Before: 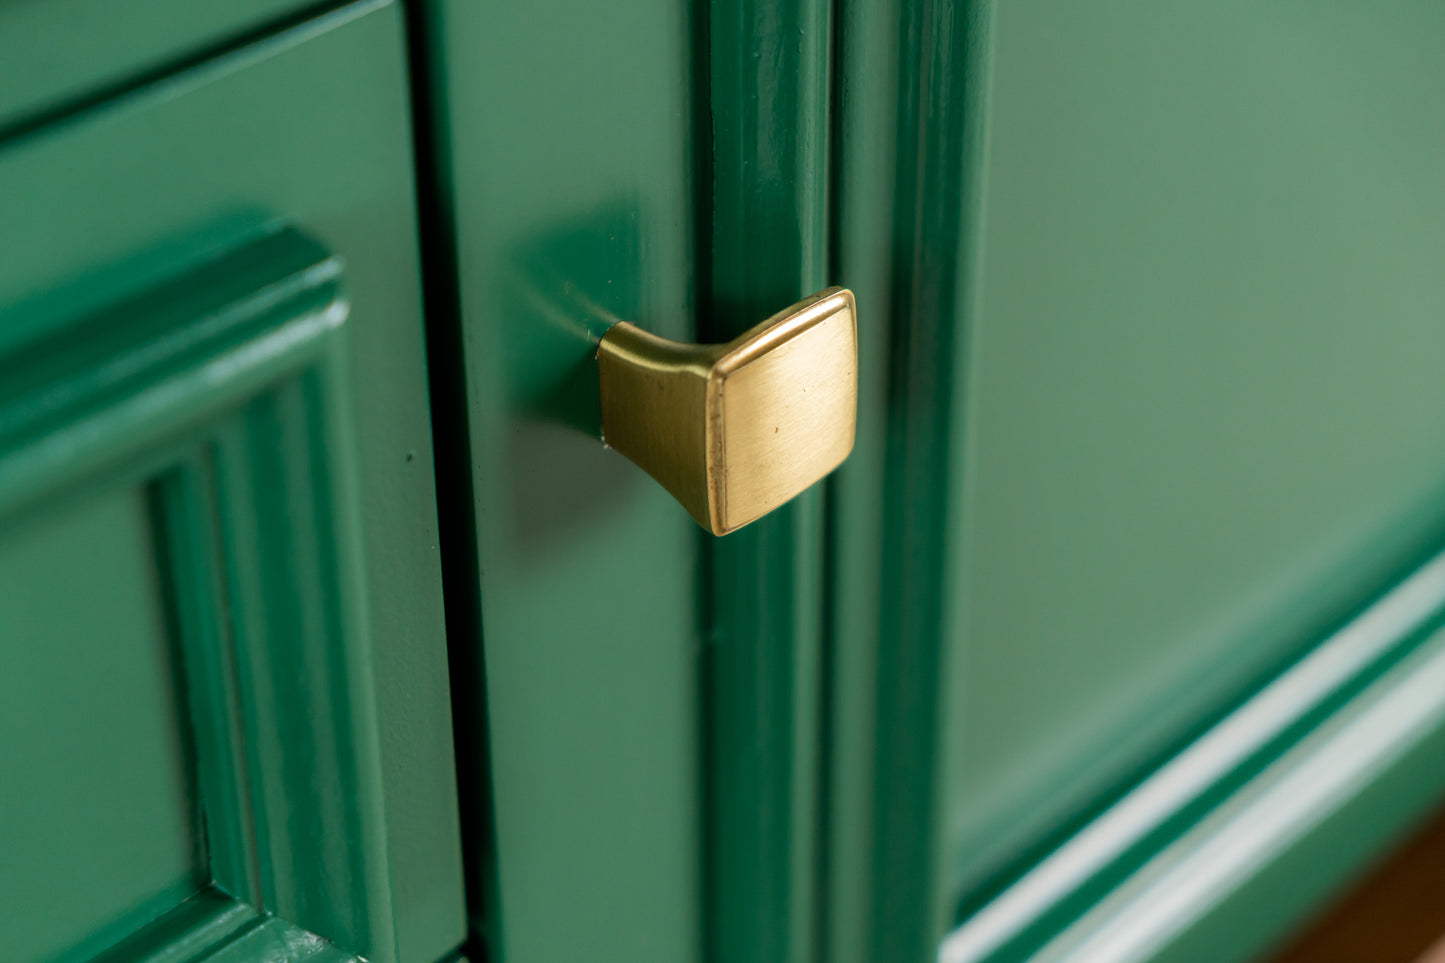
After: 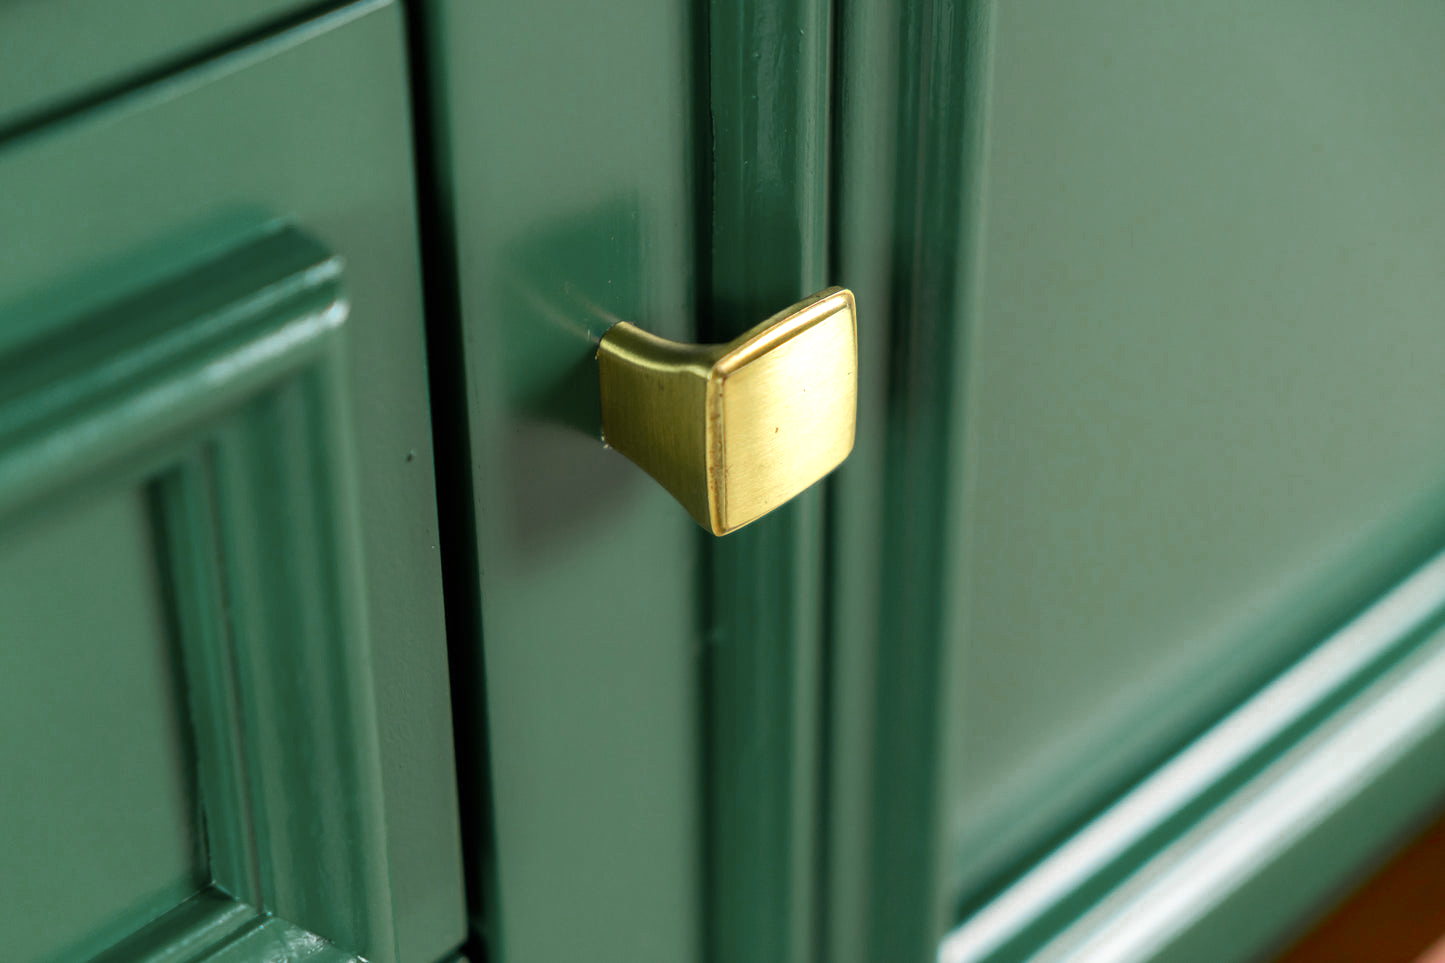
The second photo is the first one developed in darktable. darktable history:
color zones: curves: ch0 [(0, 0.533) (0.126, 0.533) (0.234, 0.533) (0.368, 0.357) (0.5, 0.5) (0.625, 0.5) (0.74, 0.637) (0.875, 0.5)]; ch1 [(0.004, 0.708) (0.129, 0.662) (0.25, 0.5) (0.375, 0.331) (0.496, 0.396) (0.625, 0.649) (0.739, 0.26) (0.875, 0.5) (1, 0.478)]; ch2 [(0, 0.409) (0.132, 0.403) (0.236, 0.558) (0.379, 0.448) (0.5, 0.5) (0.625, 0.5) (0.691, 0.39) (0.875, 0.5)]
exposure: exposure 0.379 EV, compensate highlight preservation false
